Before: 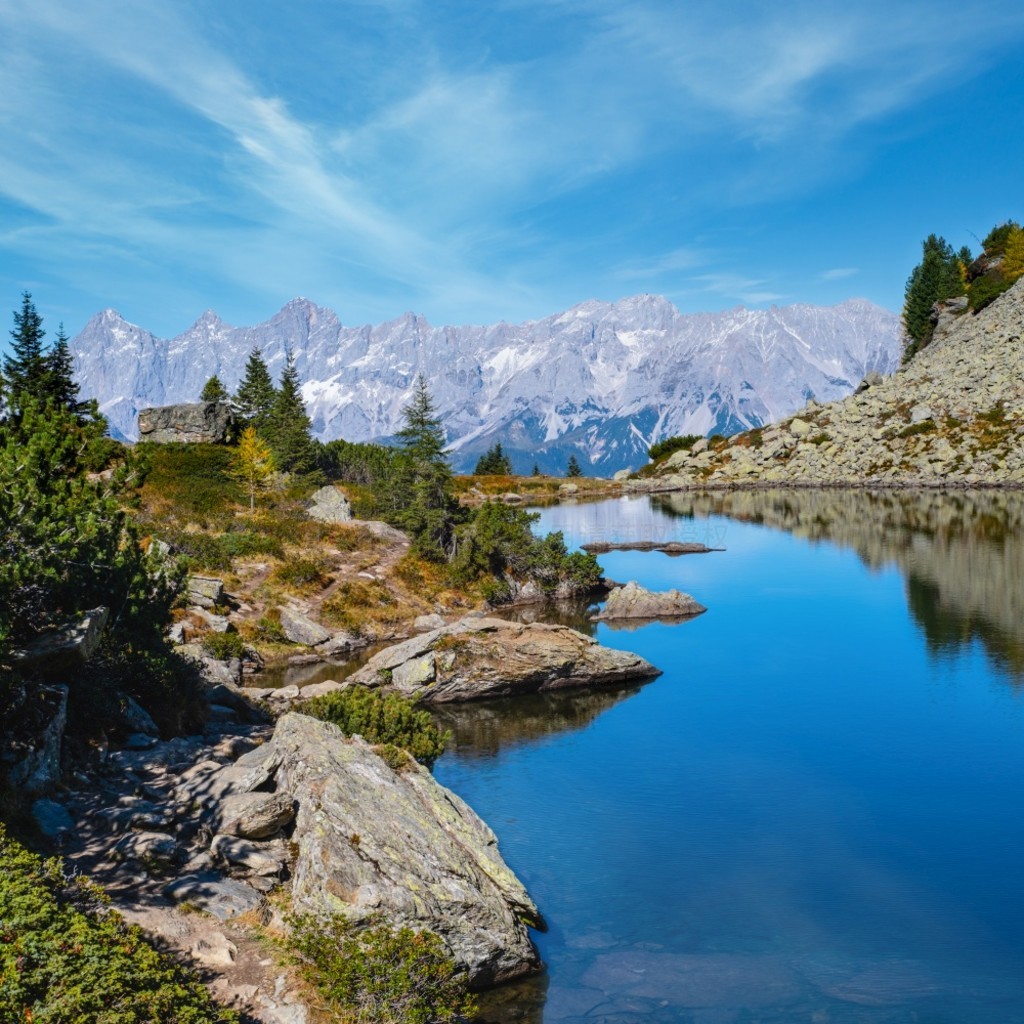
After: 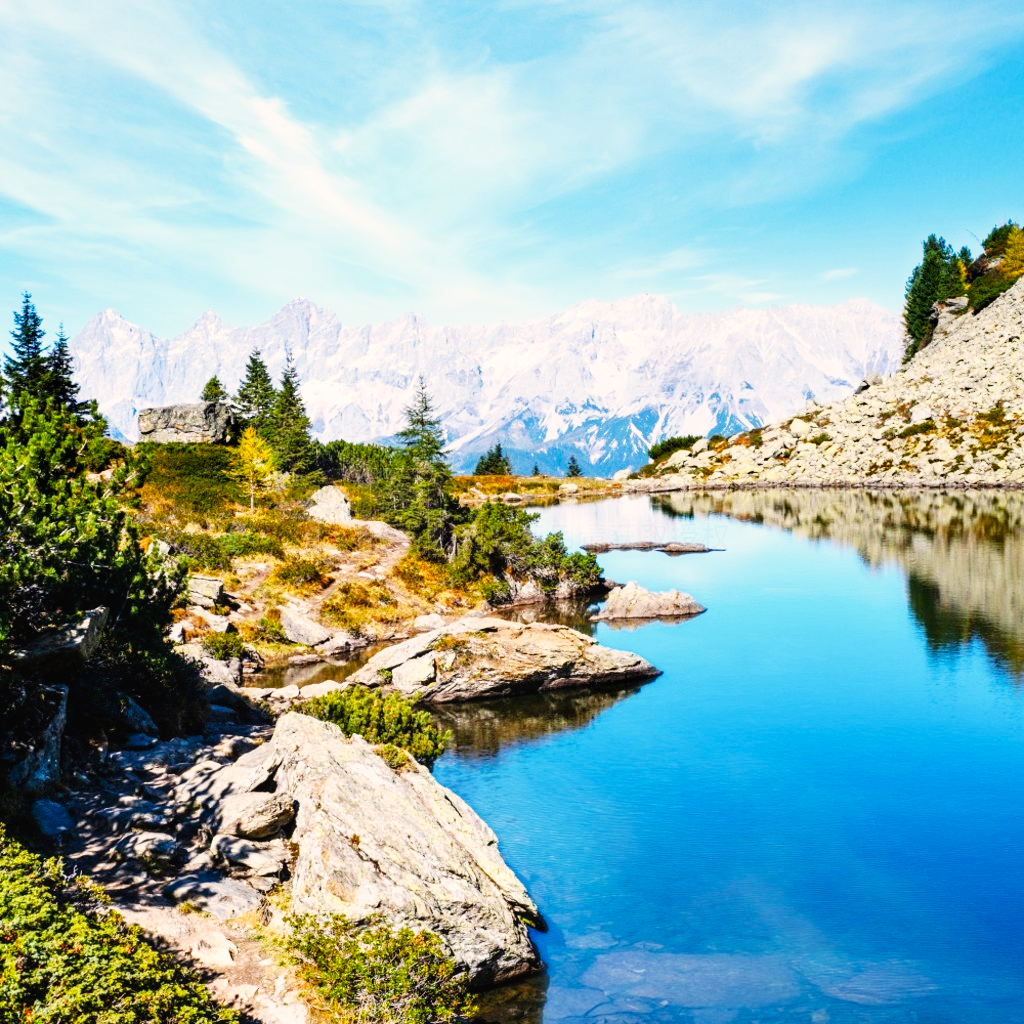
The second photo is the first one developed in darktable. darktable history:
color correction: highlights a* 3.58, highlights b* 5.11
base curve: curves: ch0 [(0, 0) (0.007, 0.004) (0.027, 0.03) (0.046, 0.07) (0.207, 0.54) (0.442, 0.872) (0.673, 0.972) (1, 1)], preserve colors none
